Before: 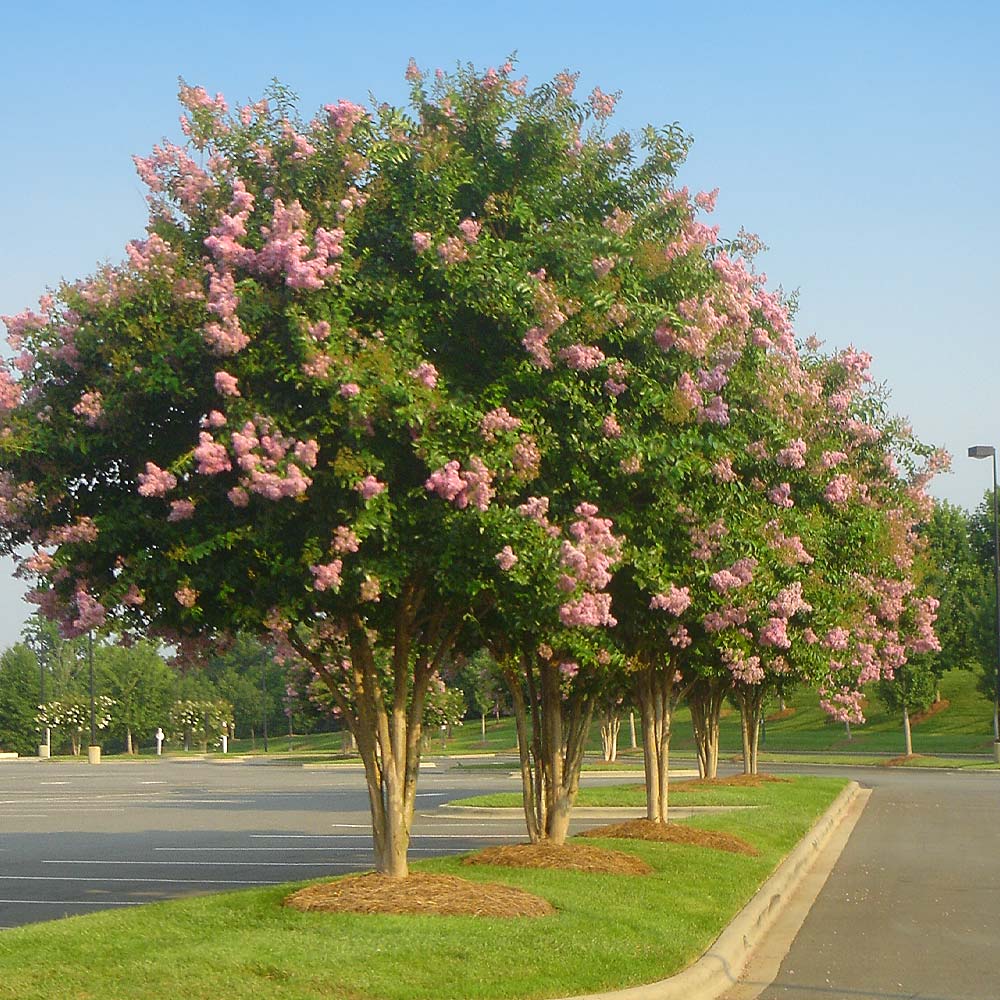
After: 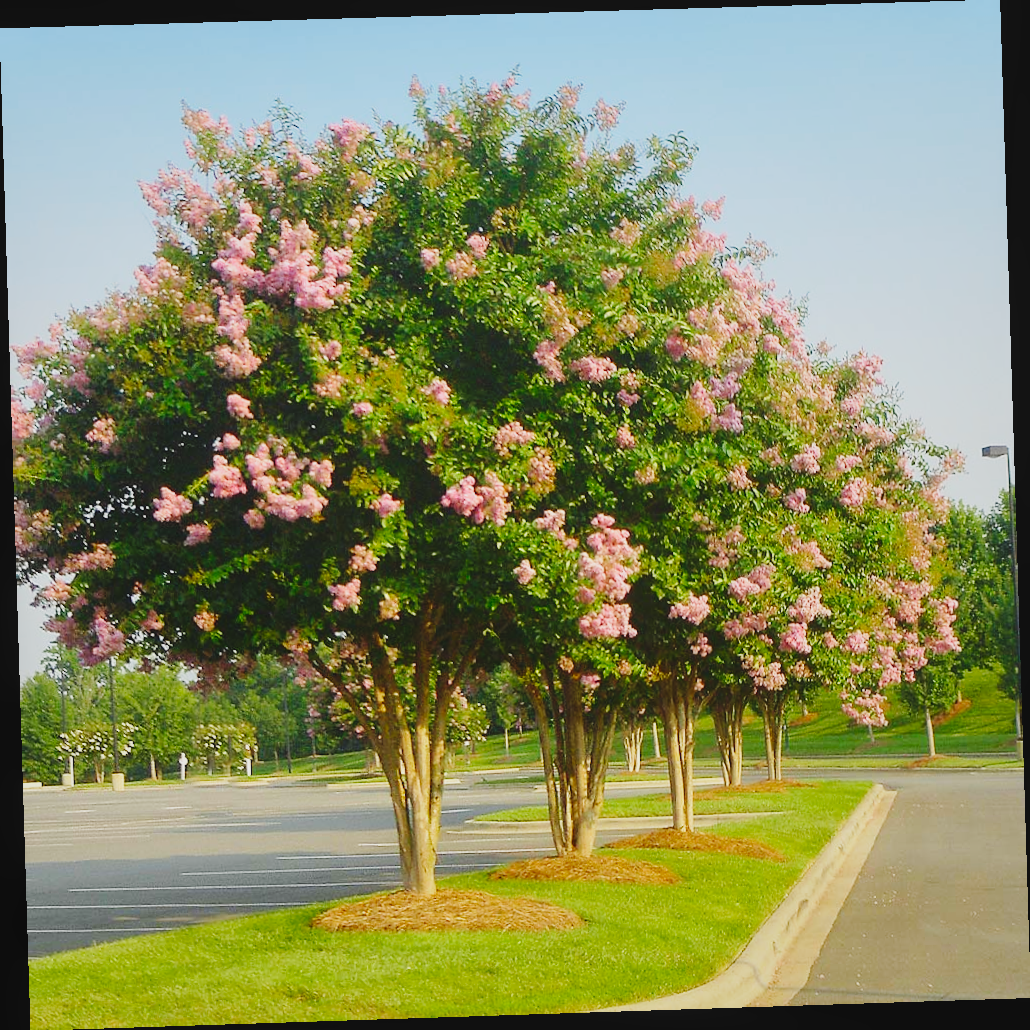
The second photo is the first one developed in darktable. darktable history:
rotate and perspective: rotation -1.77°, lens shift (horizontal) 0.004, automatic cropping off
local contrast: highlights 68%, shadows 68%, detail 82%, midtone range 0.325
exposure: exposure 0.236 EV, compensate highlight preservation false
base curve: curves: ch0 [(0, 0) (0.032, 0.025) (0.121, 0.166) (0.206, 0.329) (0.605, 0.79) (1, 1)], preserve colors none
